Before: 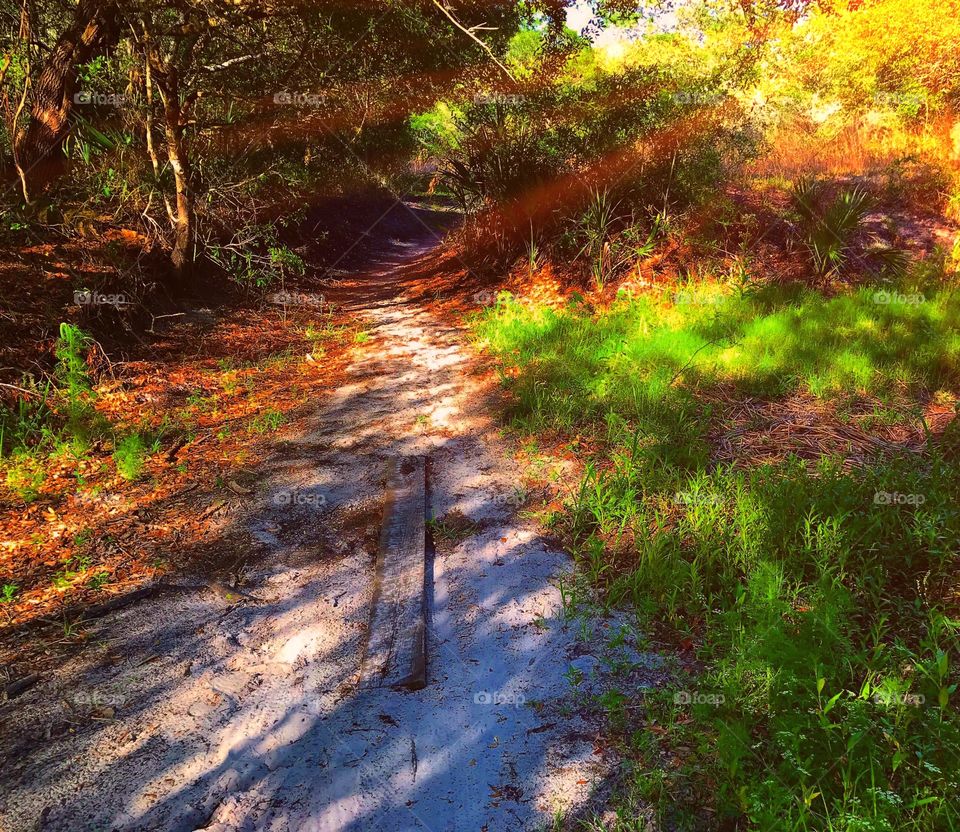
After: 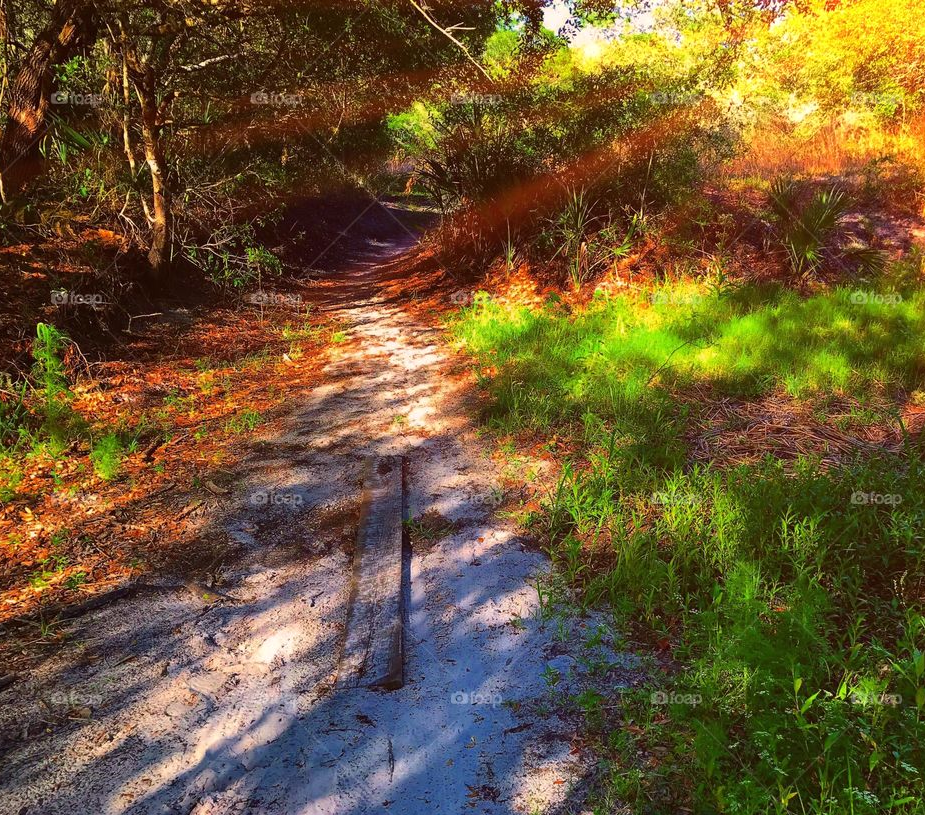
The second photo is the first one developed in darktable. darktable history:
tone equalizer: luminance estimator HSV value / RGB max
crop and rotate: left 2.485%, right 1.072%, bottom 1.977%
